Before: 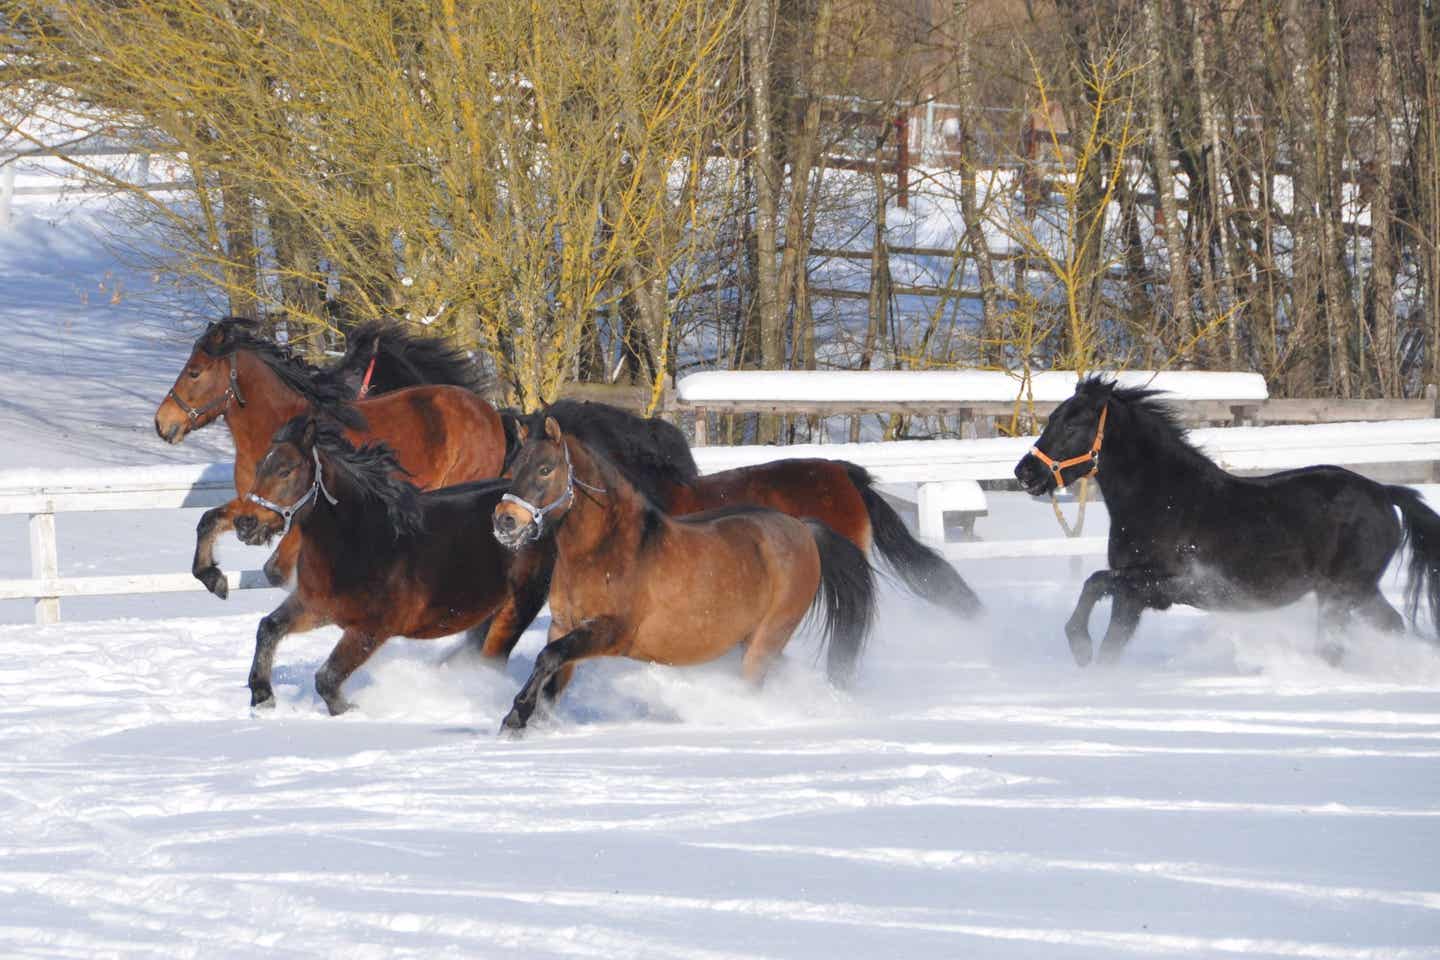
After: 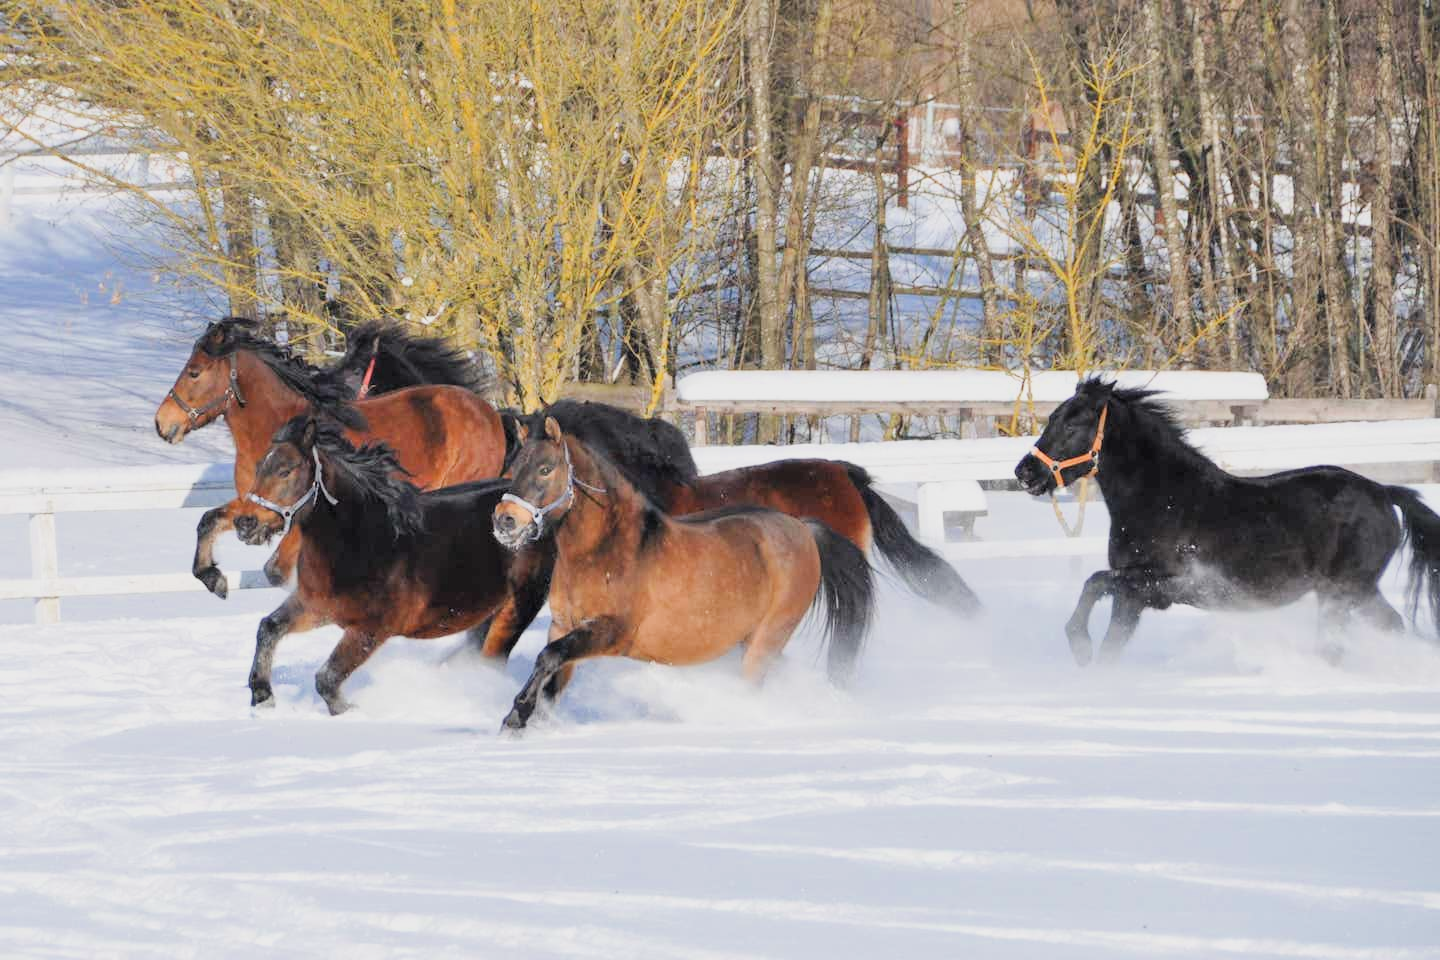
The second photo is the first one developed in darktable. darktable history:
filmic rgb: middle gray luminance 29.17%, black relative exposure -10.33 EV, white relative exposure 5.51 EV, target black luminance 0%, hardness 3.91, latitude 2.15%, contrast 1.13, highlights saturation mix 4.93%, shadows ↔ highlights balance 14.67%, iterations of high-quality reconstruction 0
exposure: exposure 0.604 EV, compensate exposure bias true, compensate highlight preservation false
